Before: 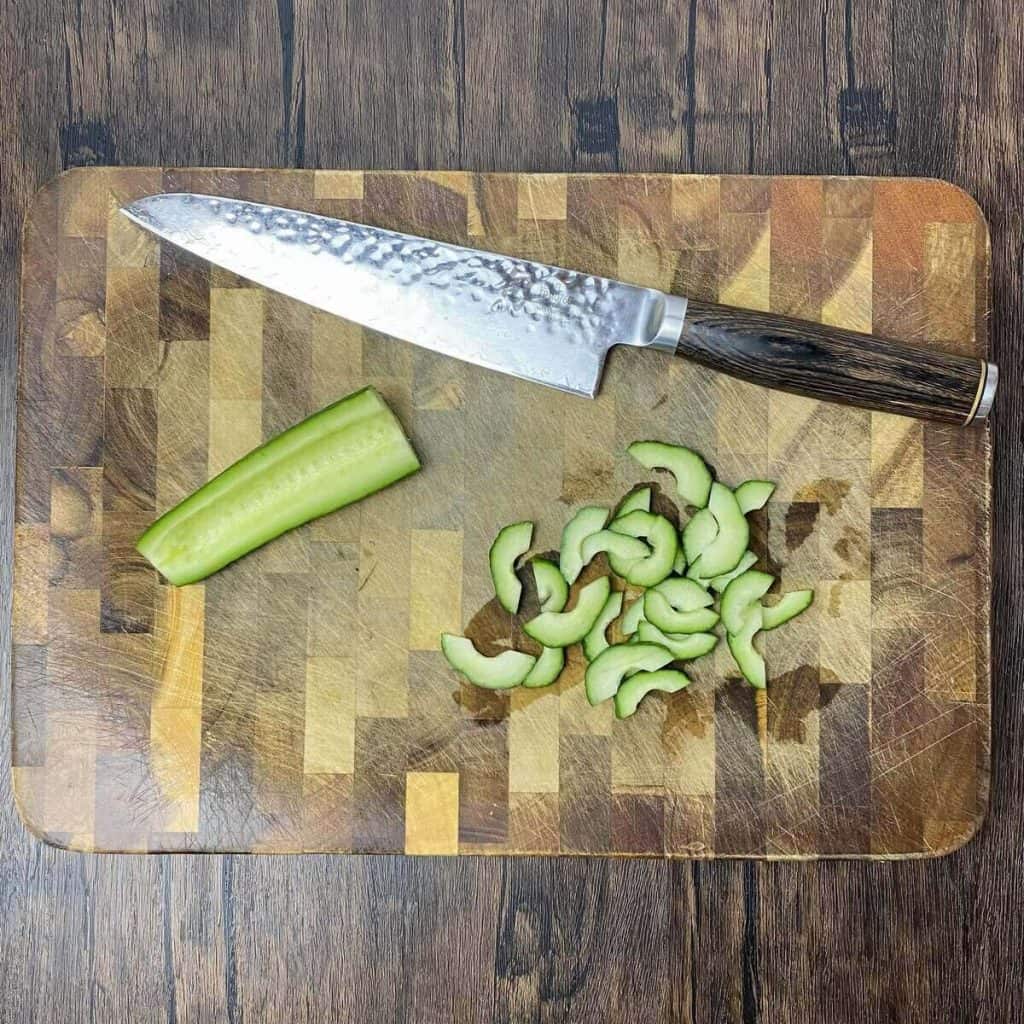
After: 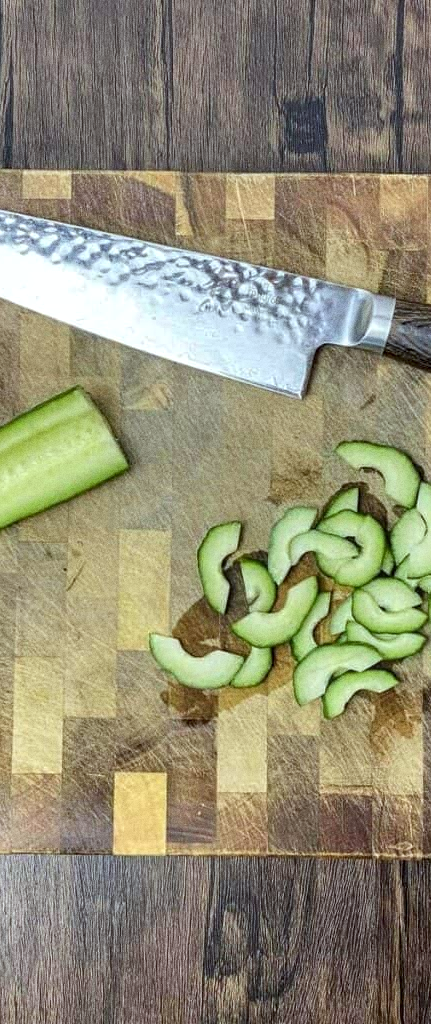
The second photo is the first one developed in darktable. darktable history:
grain: on, module defaults
local contrast: on, module defaults
crop: left 28.583%, right 29.231%
color correction: highlights a* -2.73, highlights b* -2.09, shadows a* 2.41, shadows b* 2.73
